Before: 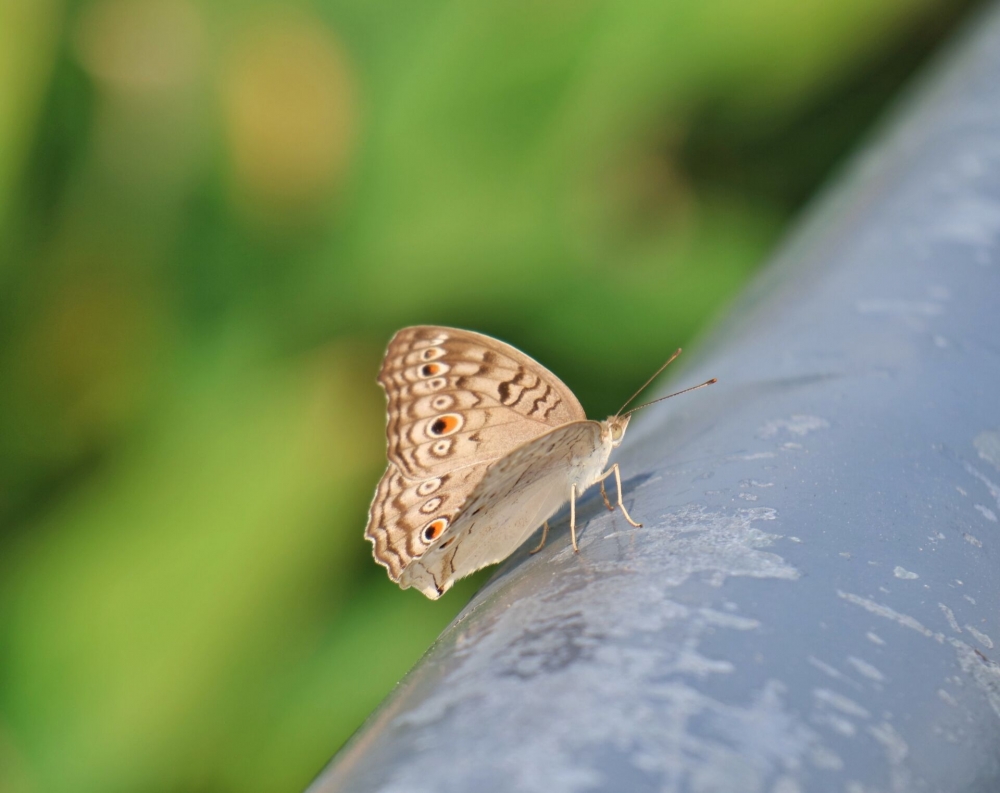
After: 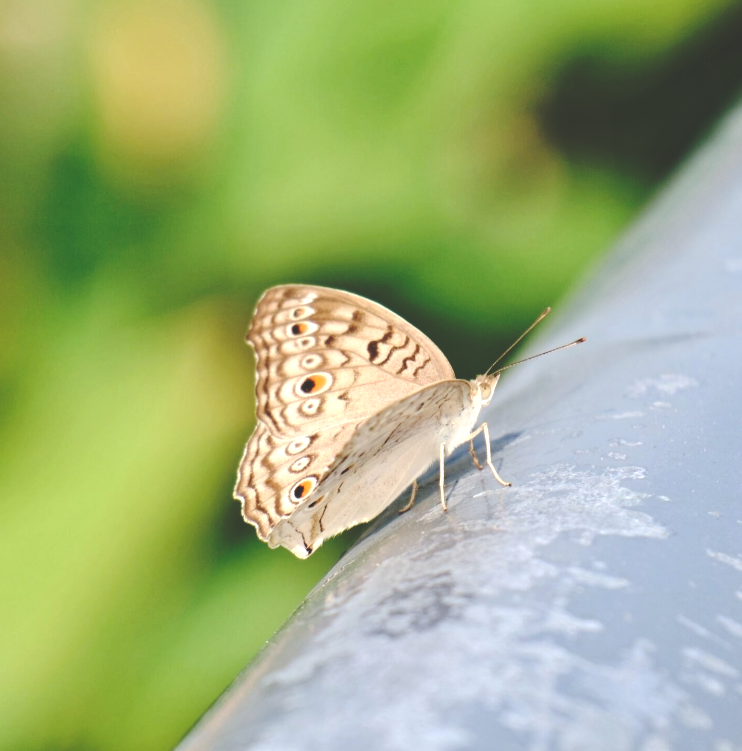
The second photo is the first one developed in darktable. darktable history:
crop and rotate: left 13.15%, top 5.251%, right 12.609%
tone equalizer: -8 EV -0.75 EV, -7 EV -0.7 EV, -6 EV -0.6 EV, -5 EV -0.4 EV, -3 EV 0.4 EV, -2 EV 0.6 EV, -1 EV 0.7 EV, +0 EV 0.75 EV, edges refinement/feathering 500, mask exposure compensation -1.57 EV, preserve details no
base curve: curves: ch0 [(0, 0.024) (0.055, 0.065) (0.121, 0.166) (0.236, 0.319) (0.693, 0.726) (1, 1)], preserve colors none
